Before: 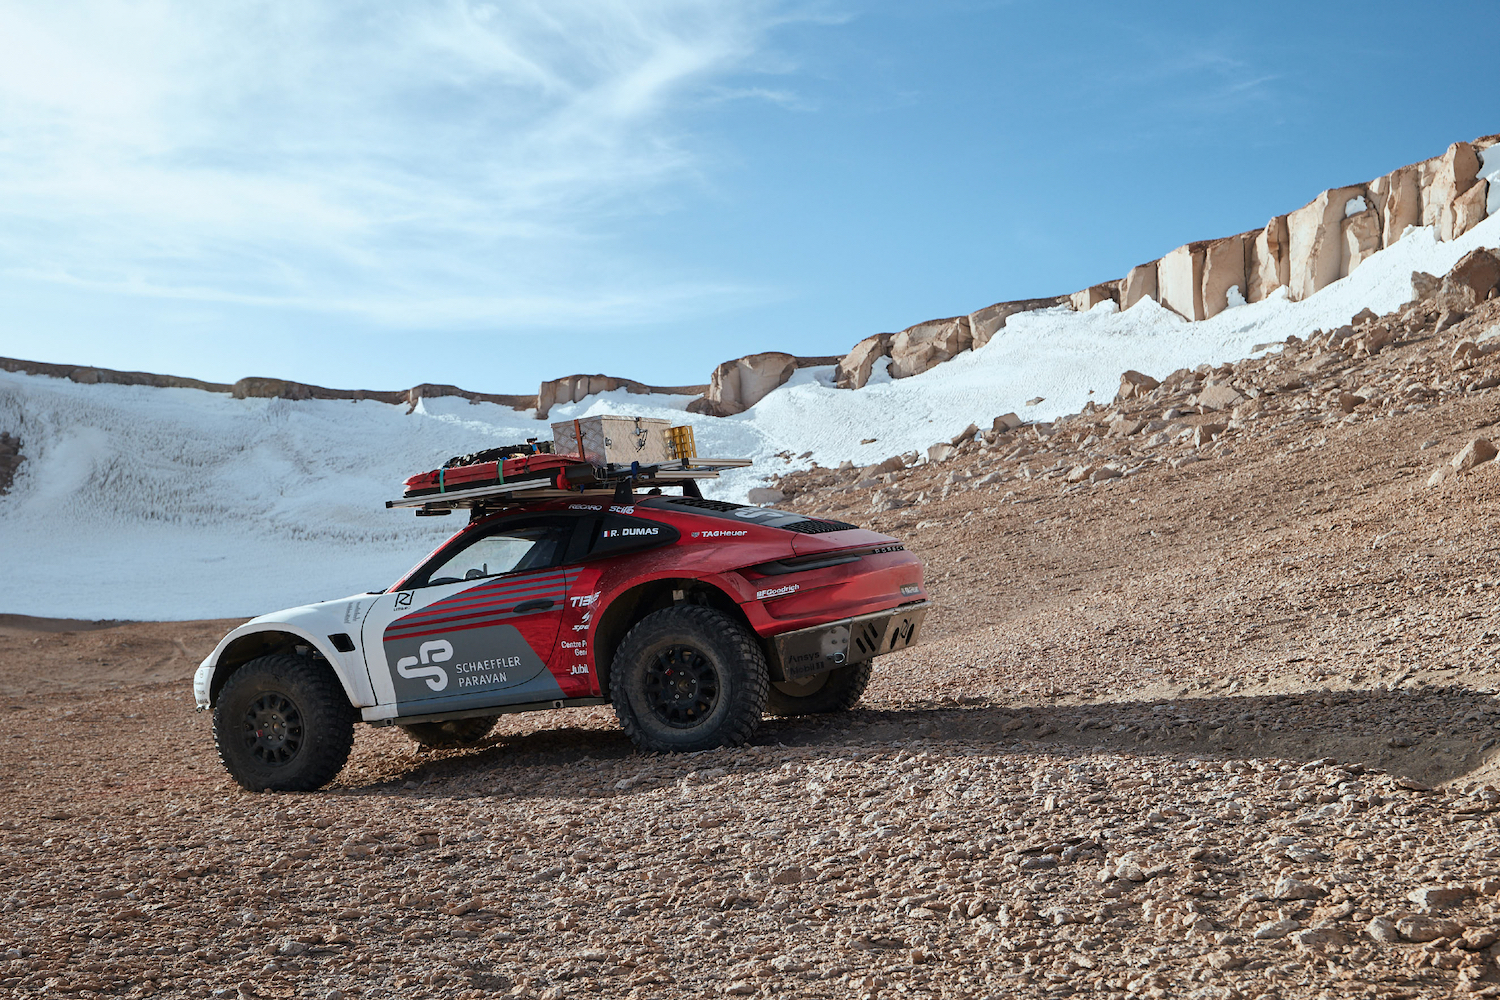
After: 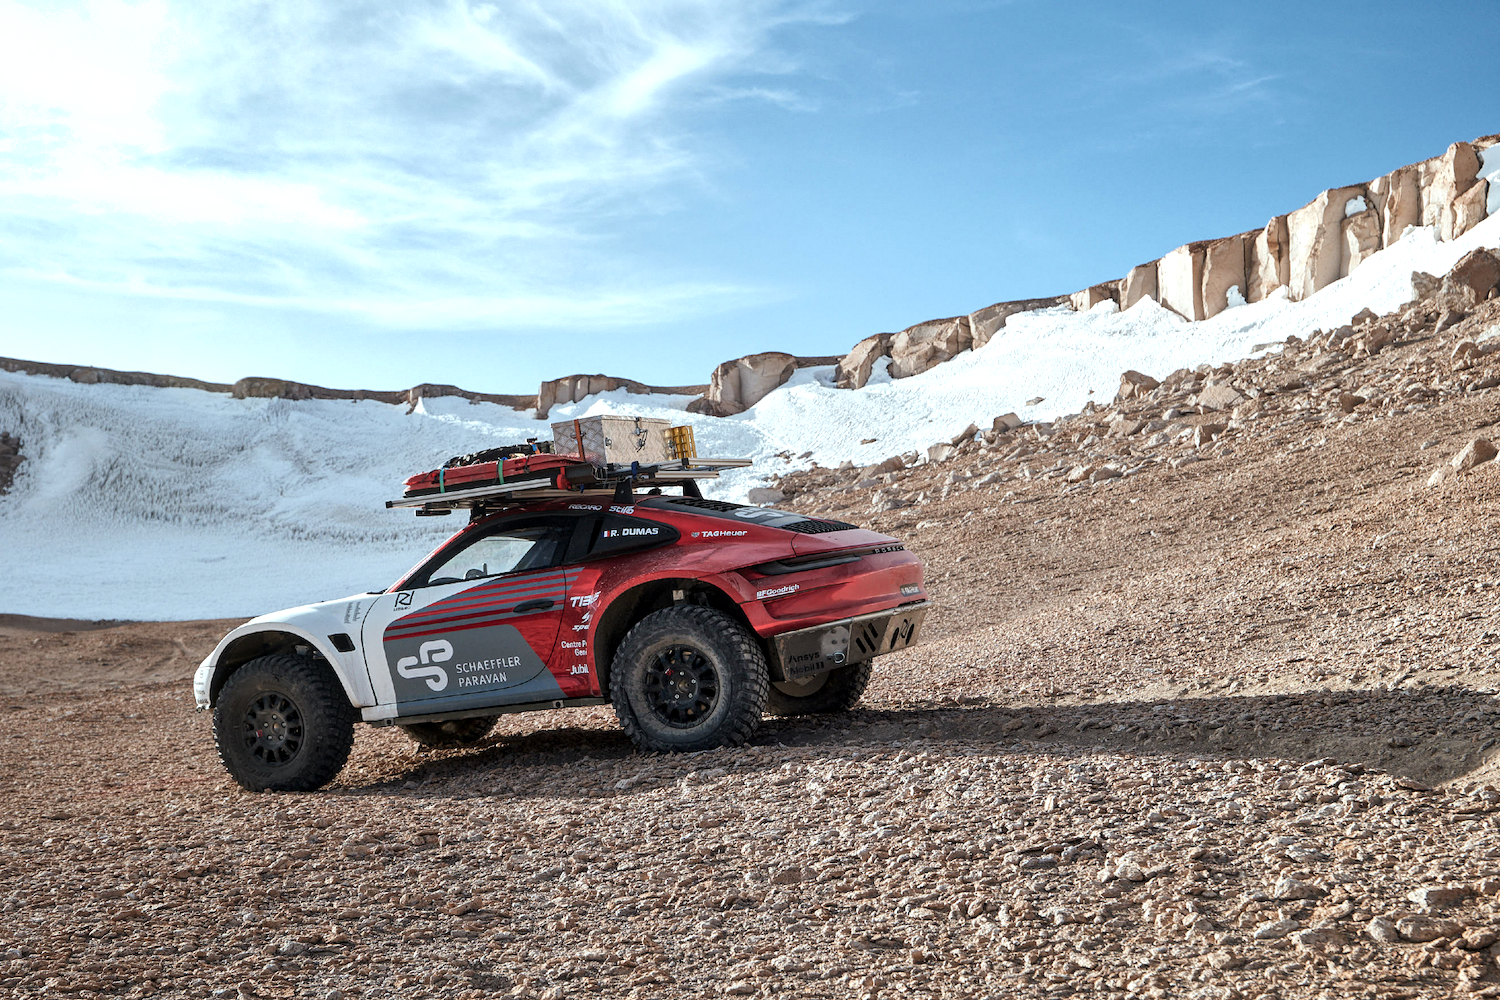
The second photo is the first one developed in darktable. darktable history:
shadows and highlights: radius 44.78, white point adjustment 6.64, compress 79.65%, highlights color adjustment 78.42%, soften with gaussian
local contrast: highlights 99%, shadows 86%, detail 160%, midtone range 0.2
